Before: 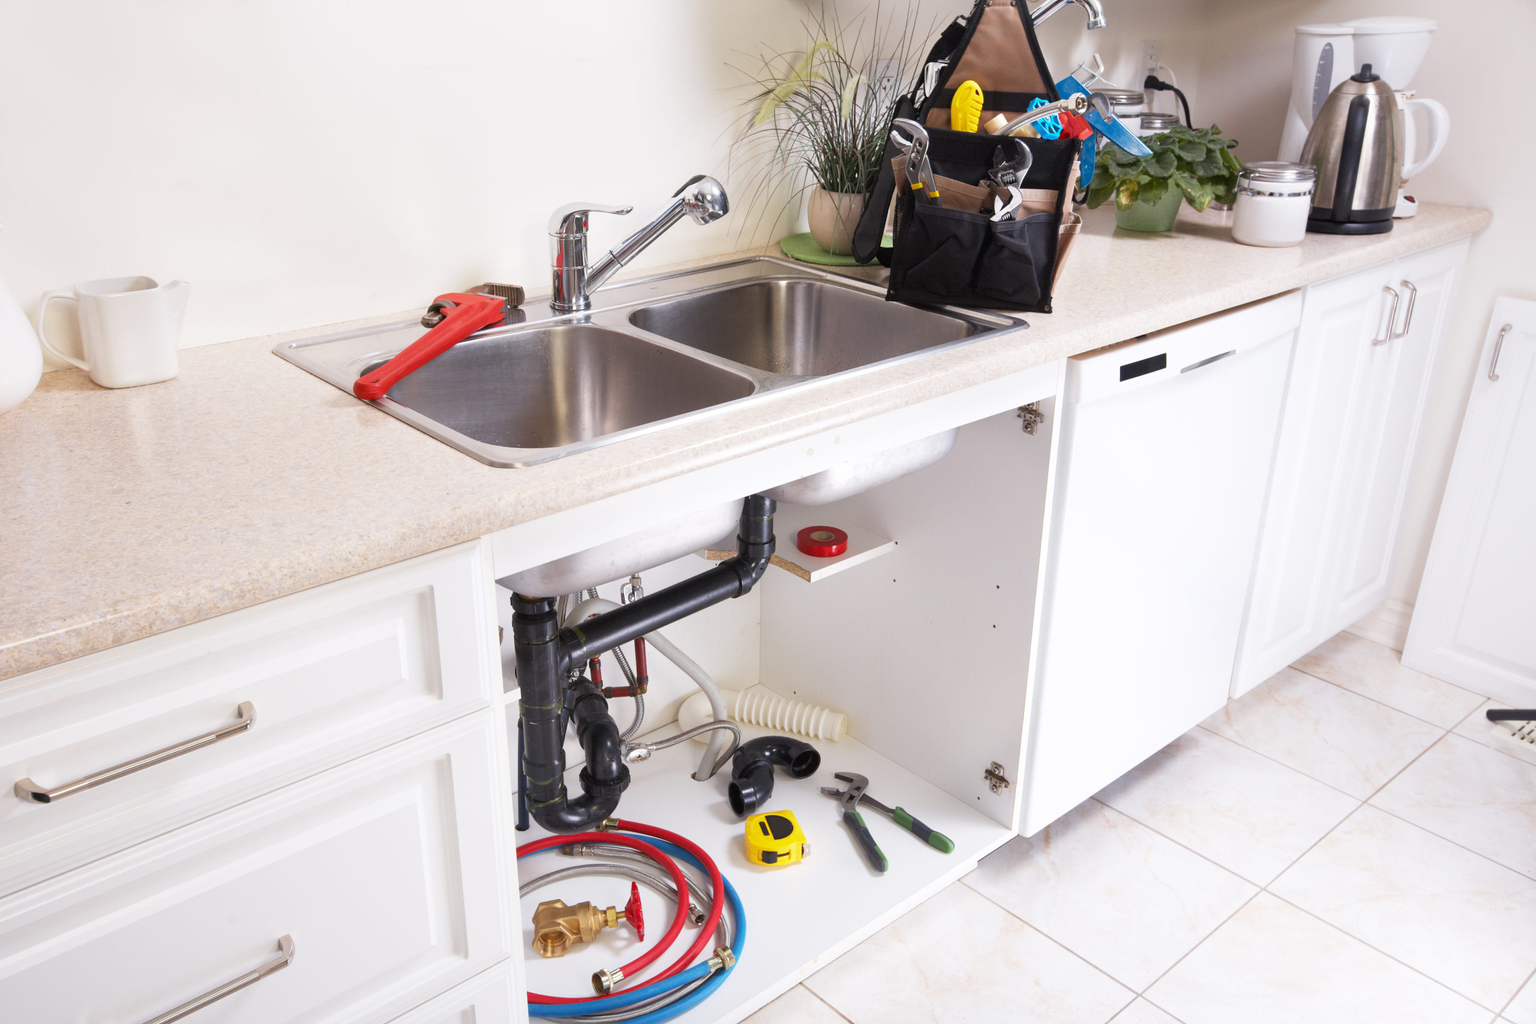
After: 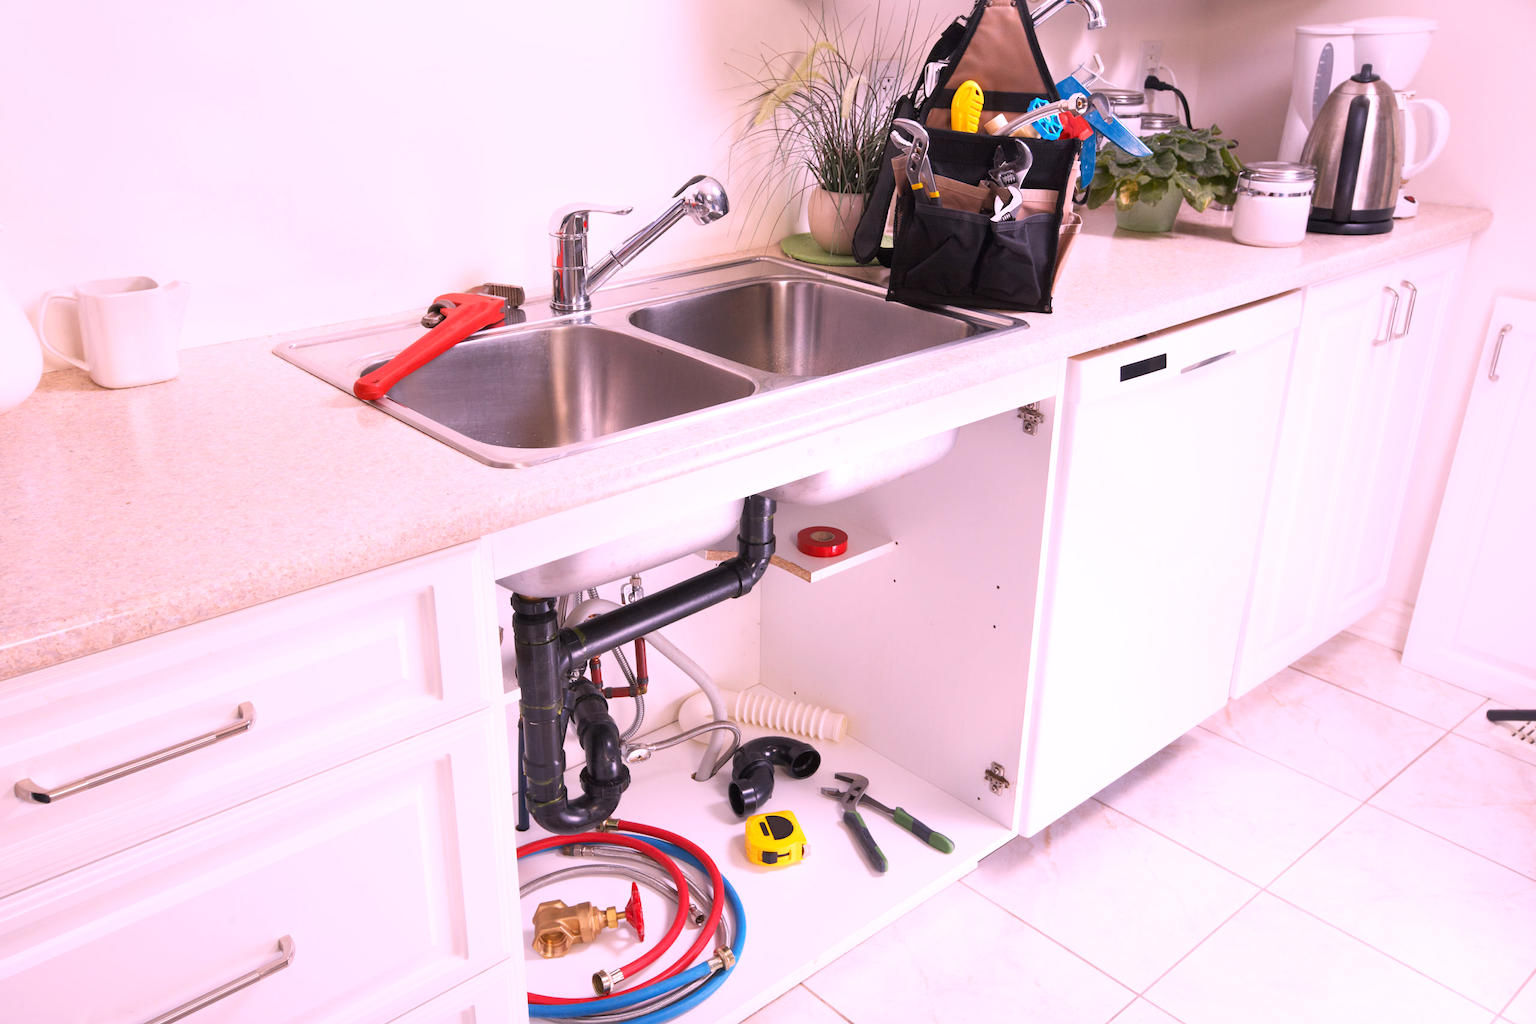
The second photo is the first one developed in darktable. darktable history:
white balance: red 1.188, blue 1.11
tone equalizer: on, module defaults
